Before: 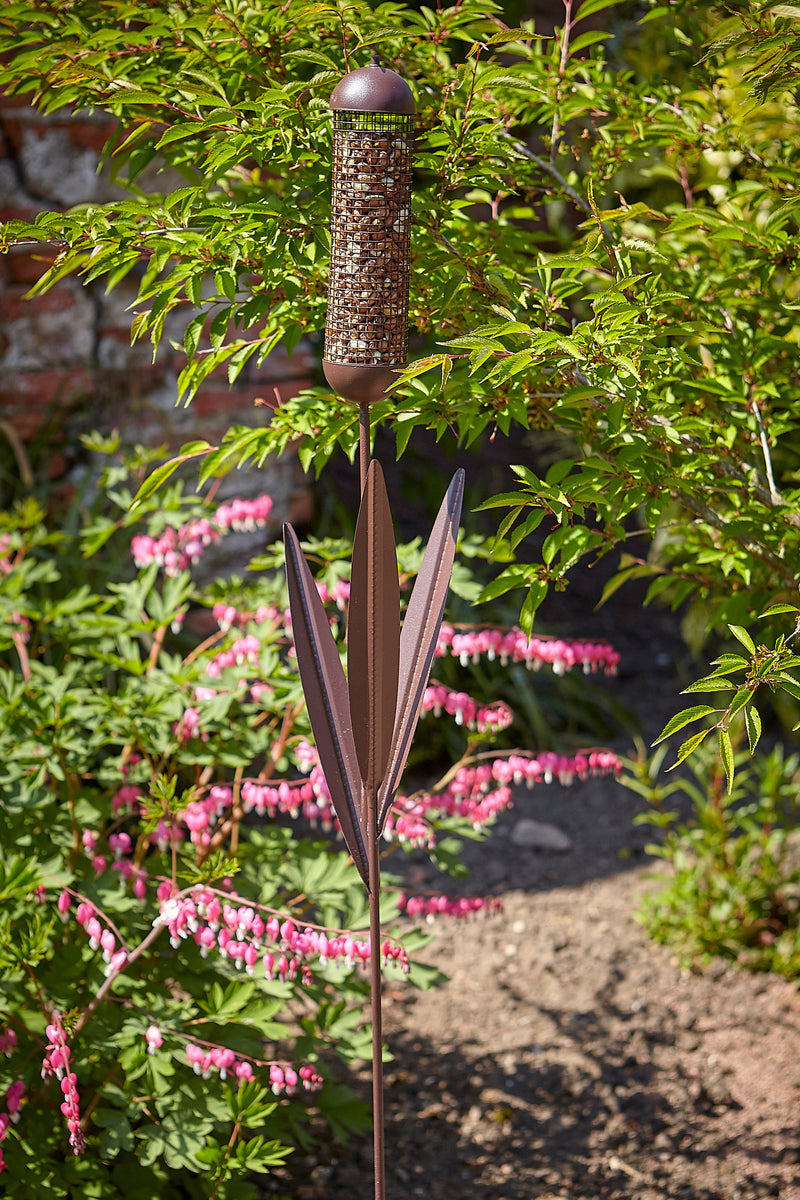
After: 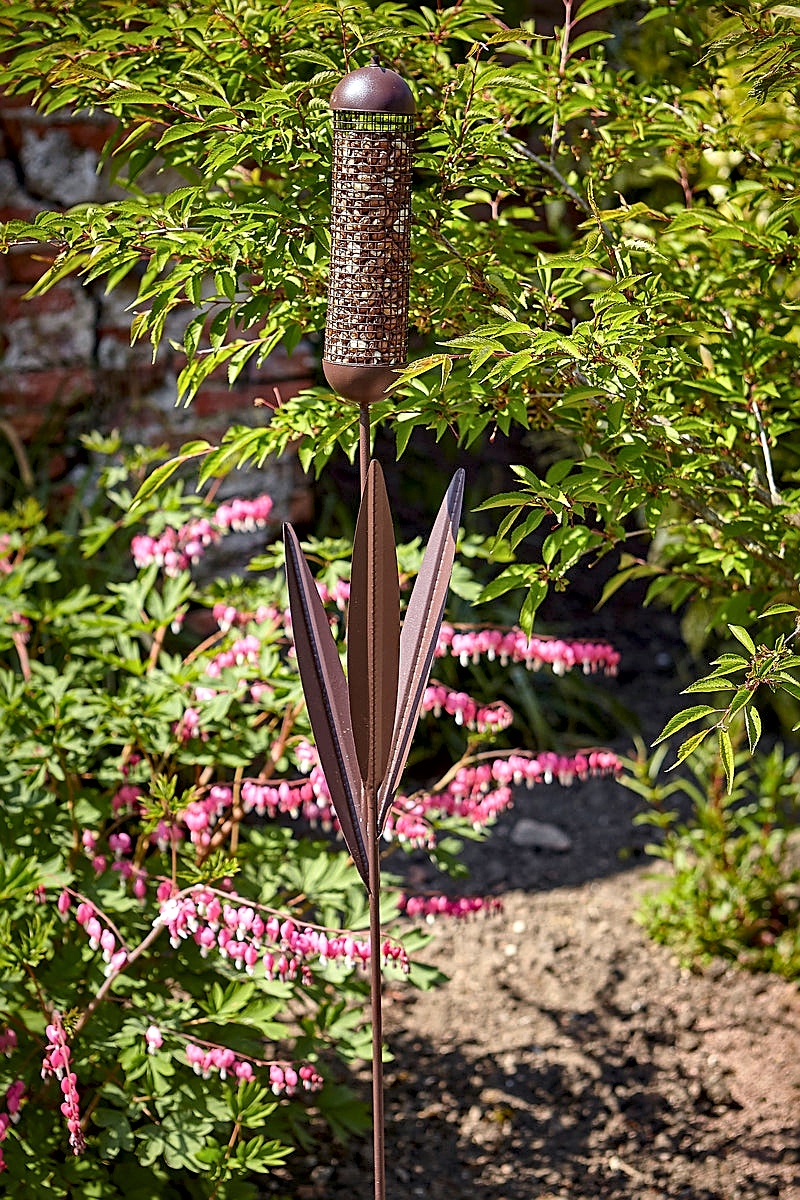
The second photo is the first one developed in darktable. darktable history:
local contrast: mode bilateral grid, contrast 25, coarseness 60, detail 151%, midtone range 0.2
rotate and perspective: automatic cropping off
haze removal: compatibility mode true, adaptive false
sharpen: on, module defaults
